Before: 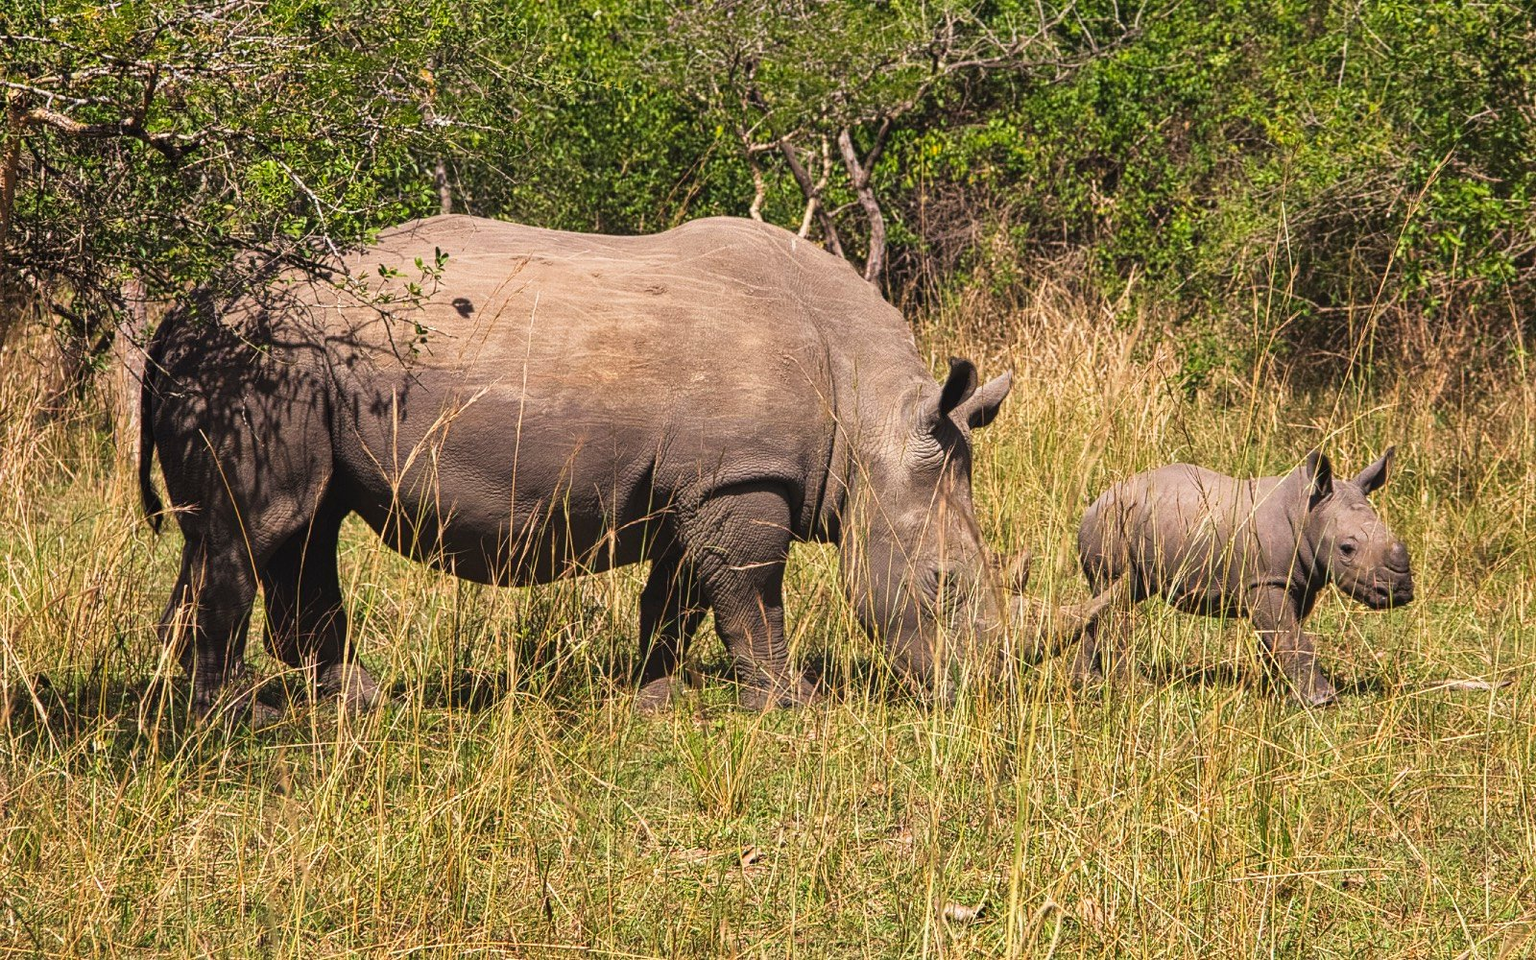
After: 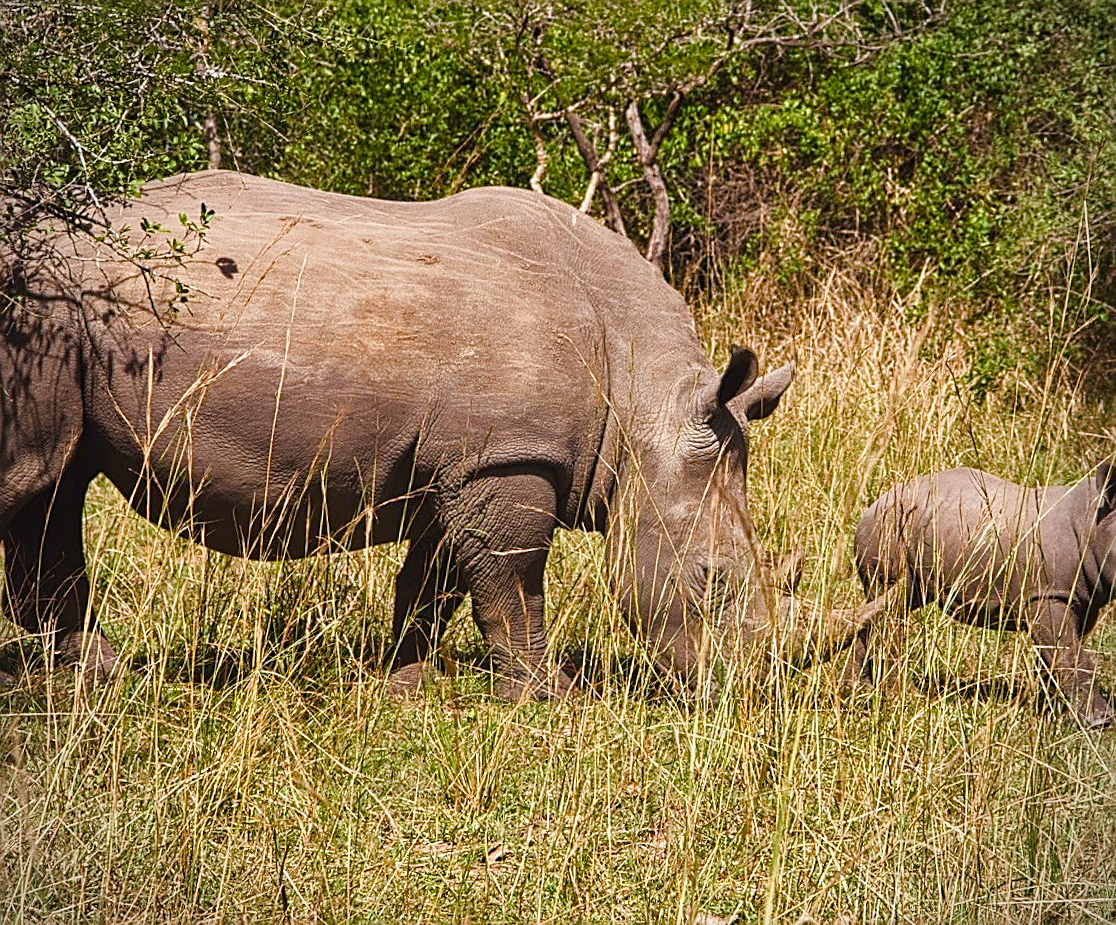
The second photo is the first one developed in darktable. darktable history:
crop and rotate: angle -2.9°, left 13.909%, top 0.043%, right 10.73%, bottom 0.066%
vignetting: brightness -0.396, saturation -0.302
sharpen: on, module defaults
color balance rgb: shadows lift › chroma 1.001%, shadows lift › hue 31.07°, perceptual saturation grading › global saturation 0.183%, perceptual saturation grading › highlights -29.286%, perceptual saturation grading › mid-tones 28.985%, perceptual saturation grading › shadows 60.003%
